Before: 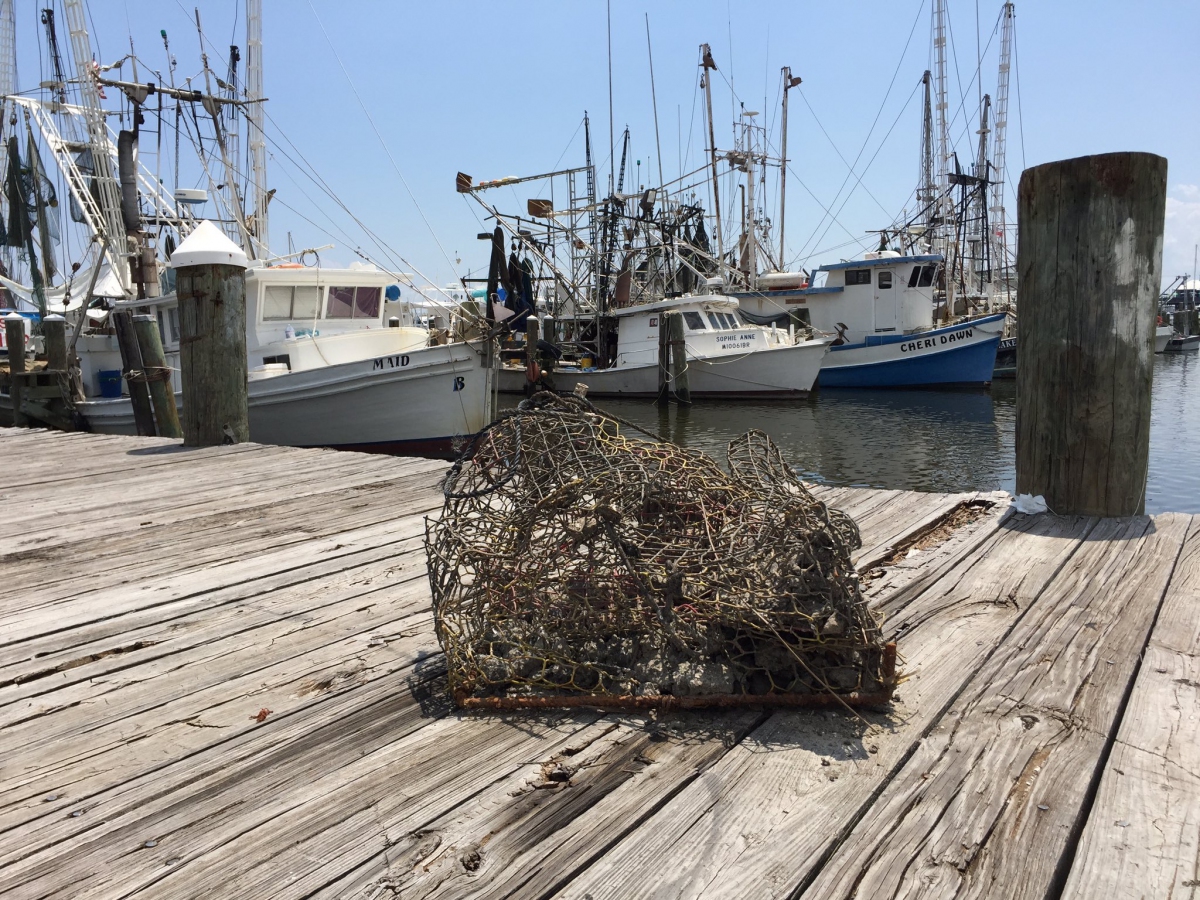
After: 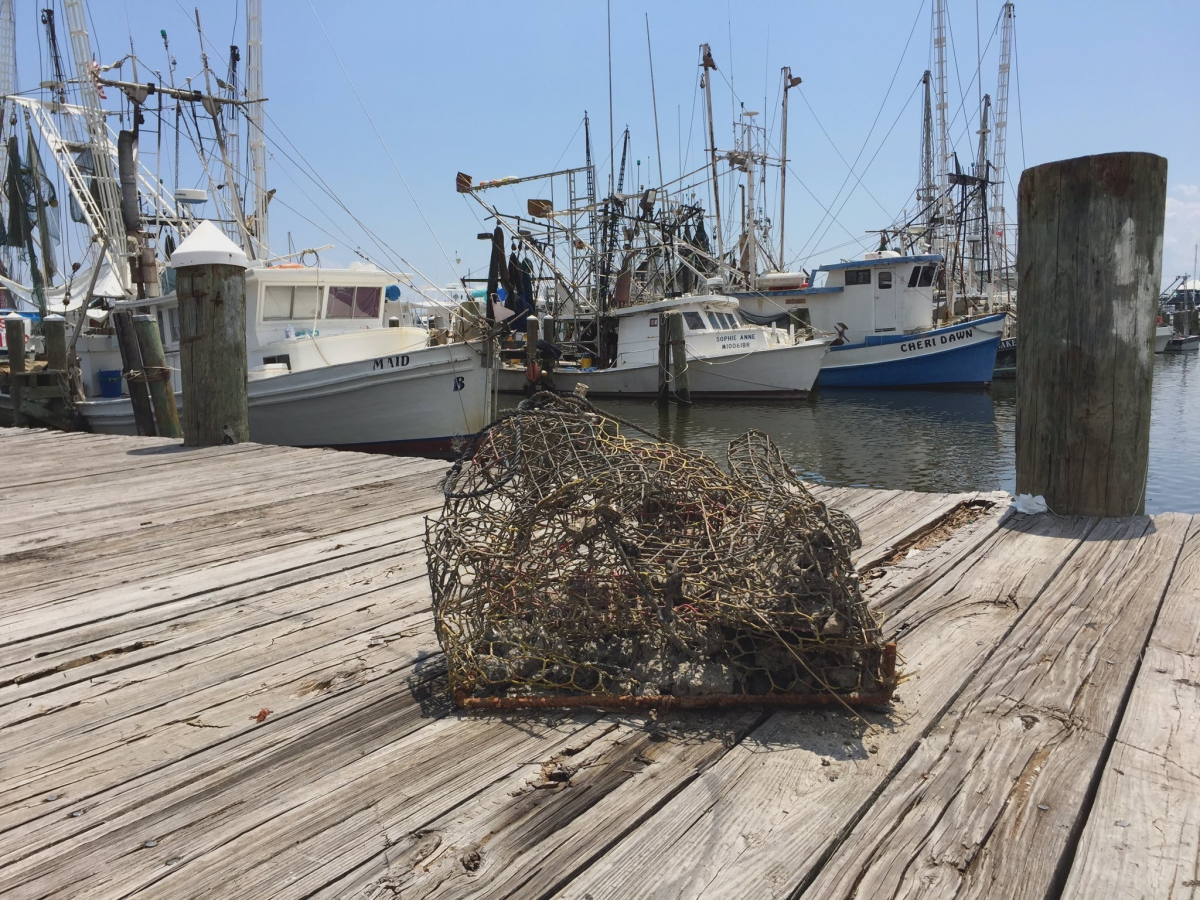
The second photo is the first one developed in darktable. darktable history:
contrast brightness saturation: contrast -0.129
